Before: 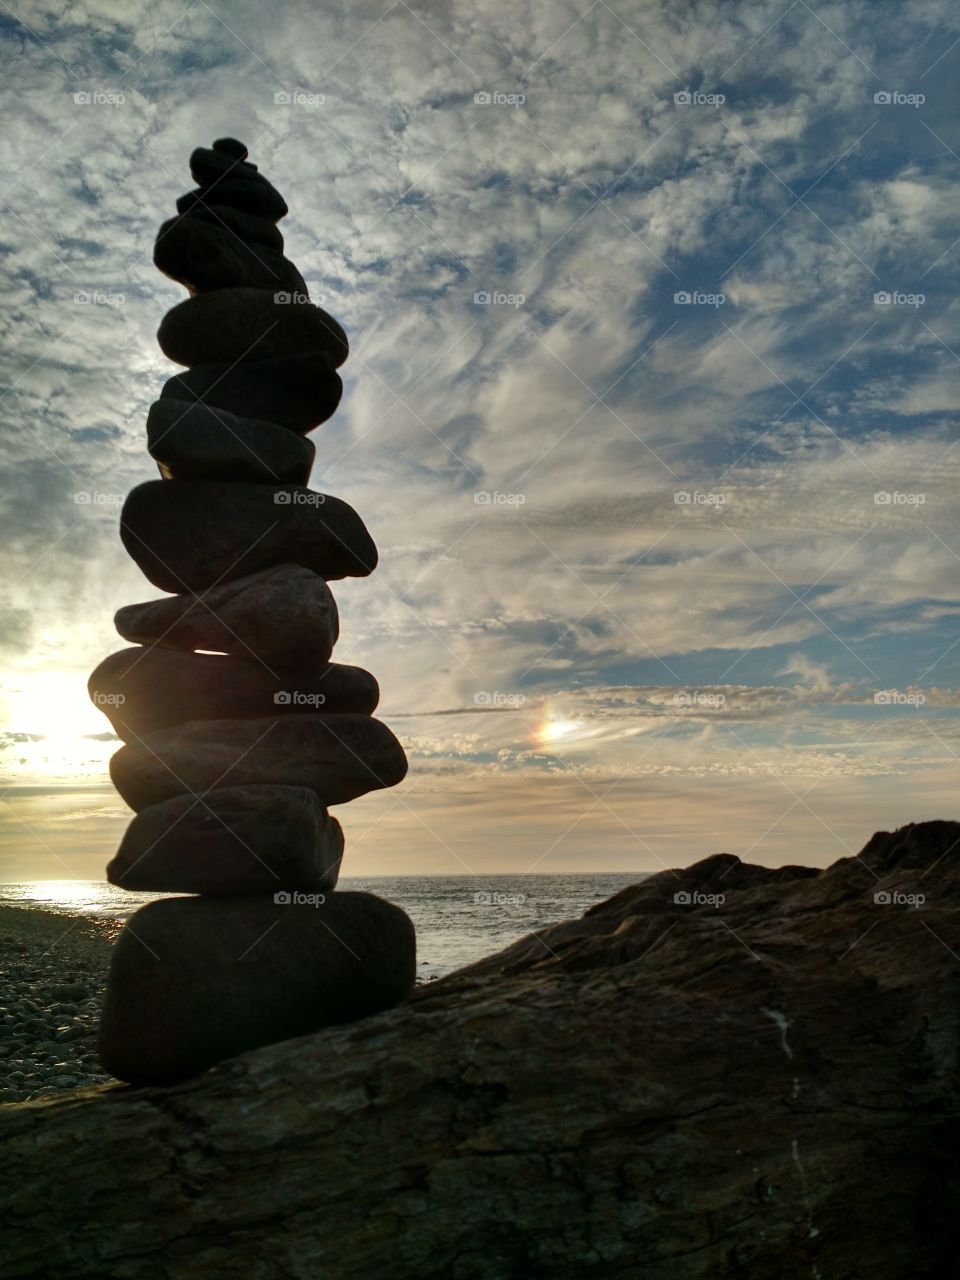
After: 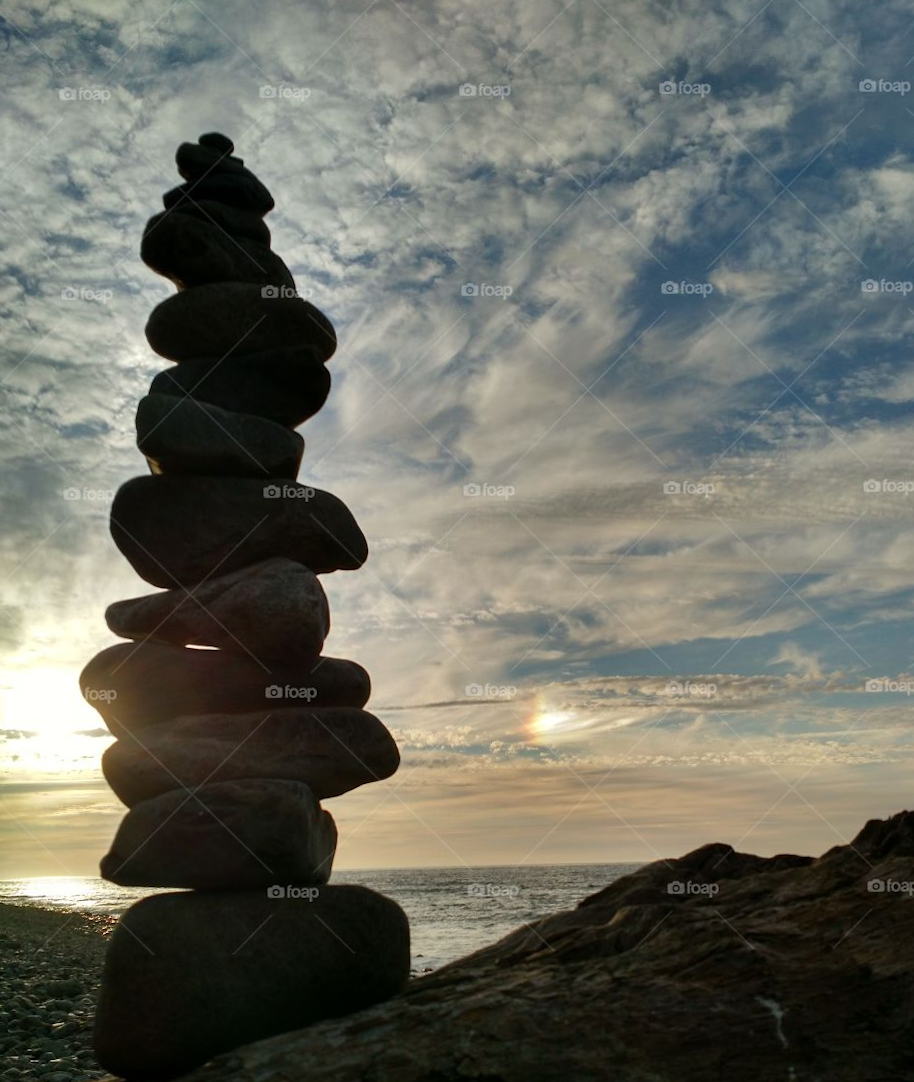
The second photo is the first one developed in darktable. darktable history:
crop and rotate: angle 0.589°, left 0.36%, right 3.095%, bottom 14.287%
